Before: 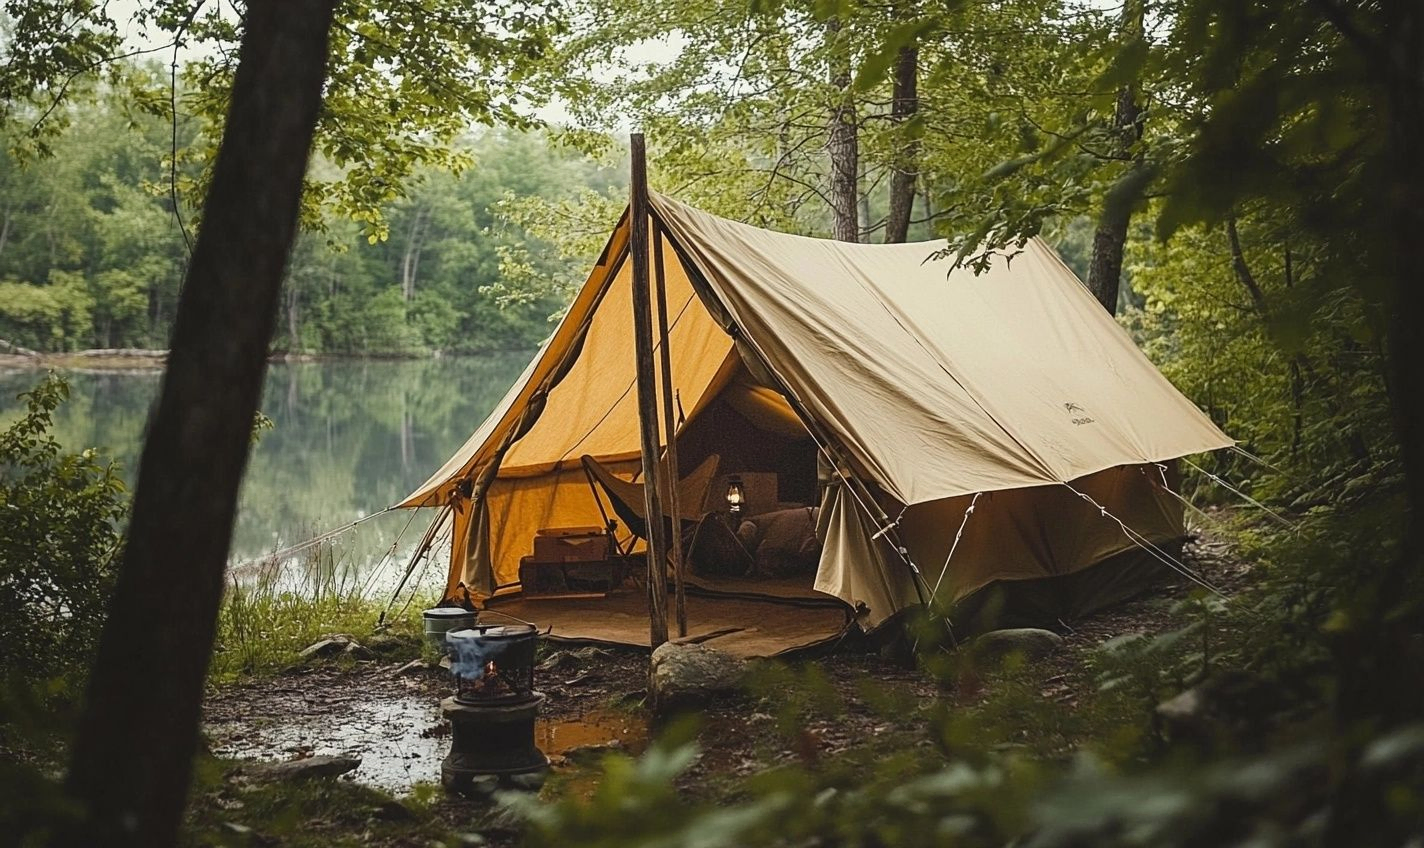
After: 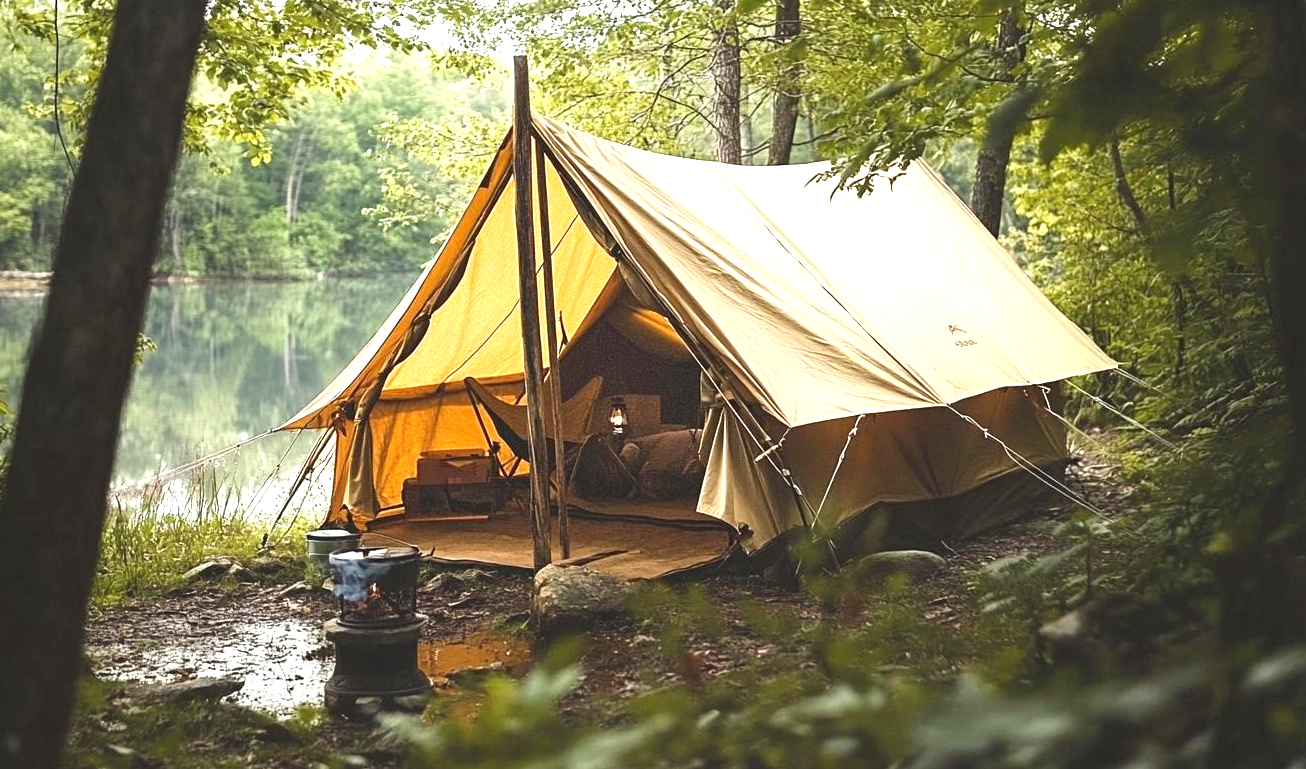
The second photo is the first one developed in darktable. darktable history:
crop and rotate: left 8.262%, top 9.226%
exposure: black level correction 0, exposure 1.1 EV, compensate exposure bias true, compensate highlight preservation false
